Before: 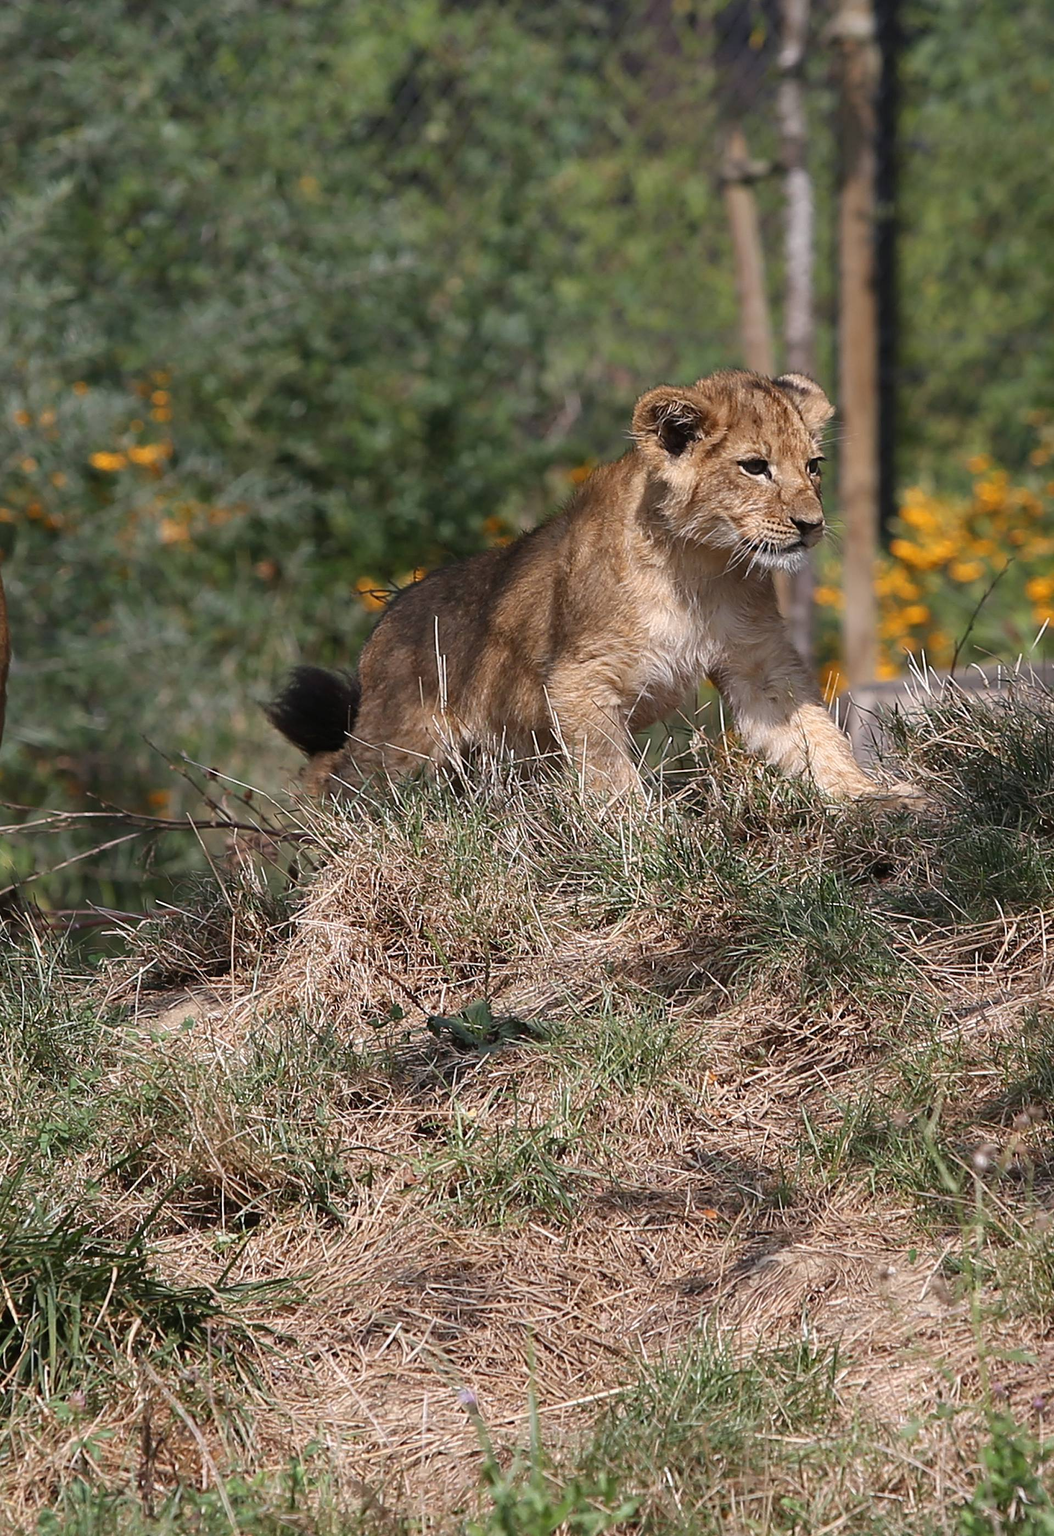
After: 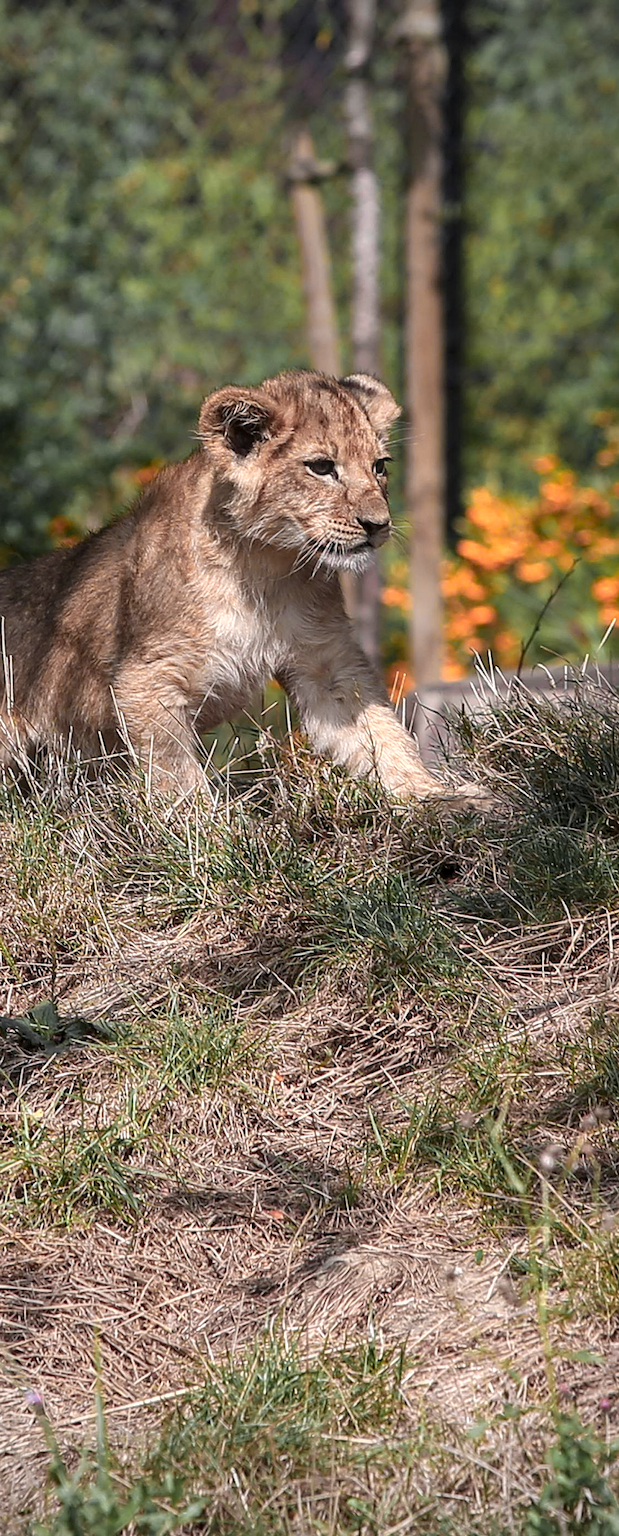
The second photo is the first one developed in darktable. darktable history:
color zones: curves: ch0 [(0.257, 0.558) (0.75, 0.565)]; ch1 [(0.004, 0.857) (0.14, 0.416) (0.257, 0.695) (0.442, 0.032) (0.736, 0.266) (0.891, 0.741)]; ch2 [(0, 0.623) (0.112, 0.436) (0.271, 0.474) (0.516, 0.64) (0.743, 0.286)]
crop: left 41.17%
vignetting: on, module defaults
local contrast: on, module defaults
